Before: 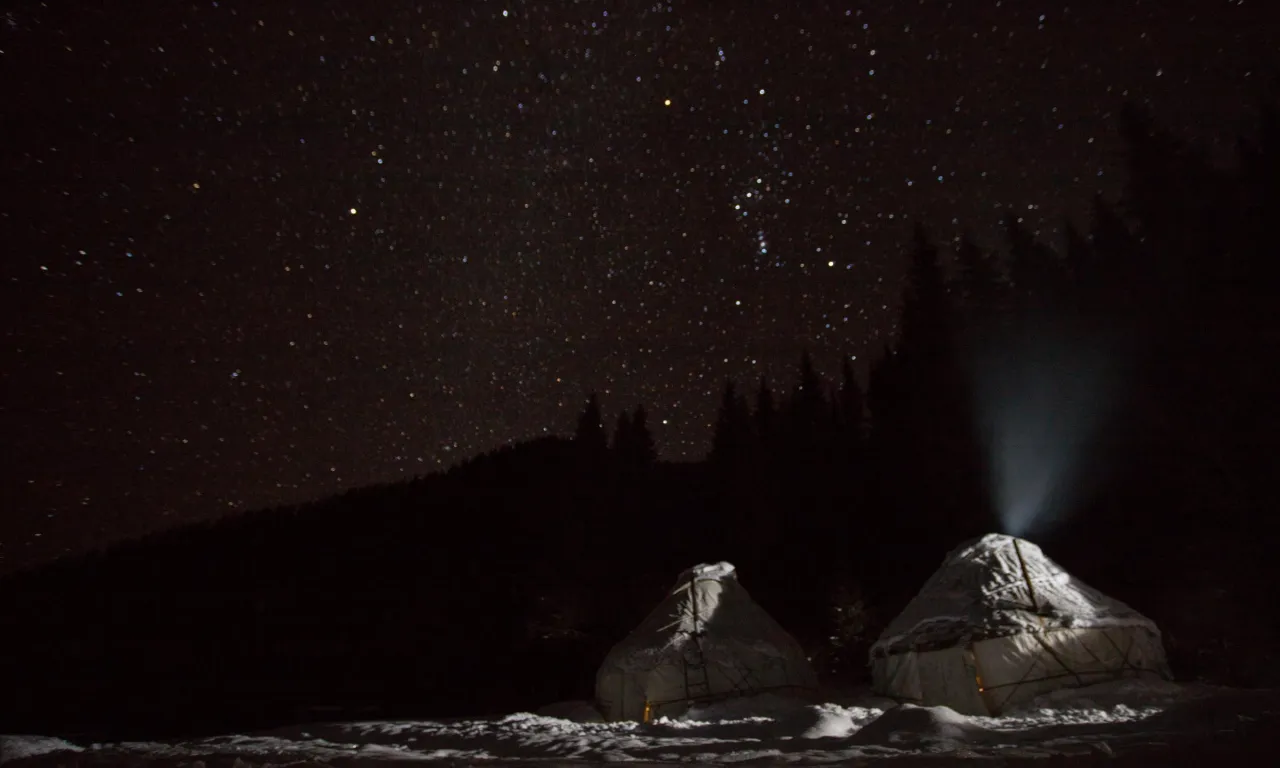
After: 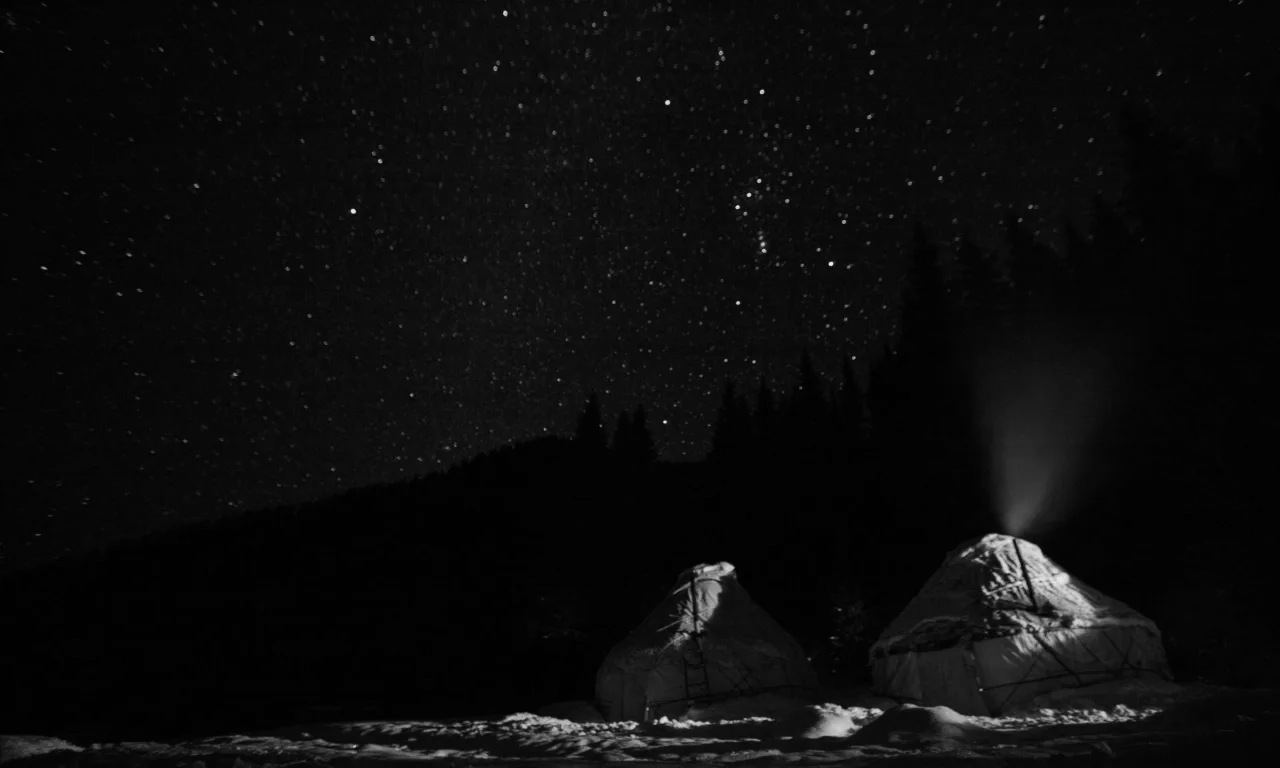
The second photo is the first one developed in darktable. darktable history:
white balance: red 0.974, blue 1.044
contrast brightness saturation: contrast 0.06, brightness -0.01, saturation -0.23
color calibration: output gray [0.253, 0.26, 0.487, 0], gray › normalize channels true, illuminant same as pipeline (D50), adaptation XYZ, x 0.346, y 0.359, gamut compression 0
tone curve: curves: ch0 [(0, 0) (0.183, 0.152) (0.571, 0.594) (1, 1)]; ch1 [(0, 0) (0.394, 0.307) (0.5, 0.5) (0.586, 0.597) (0.625, 0.647) (1, 1)]; ch2 [(0, 0) (0.5, 0.5) (0.604, 0.616) (1, 1)], color space Lab, independent channels, preserve colors none
